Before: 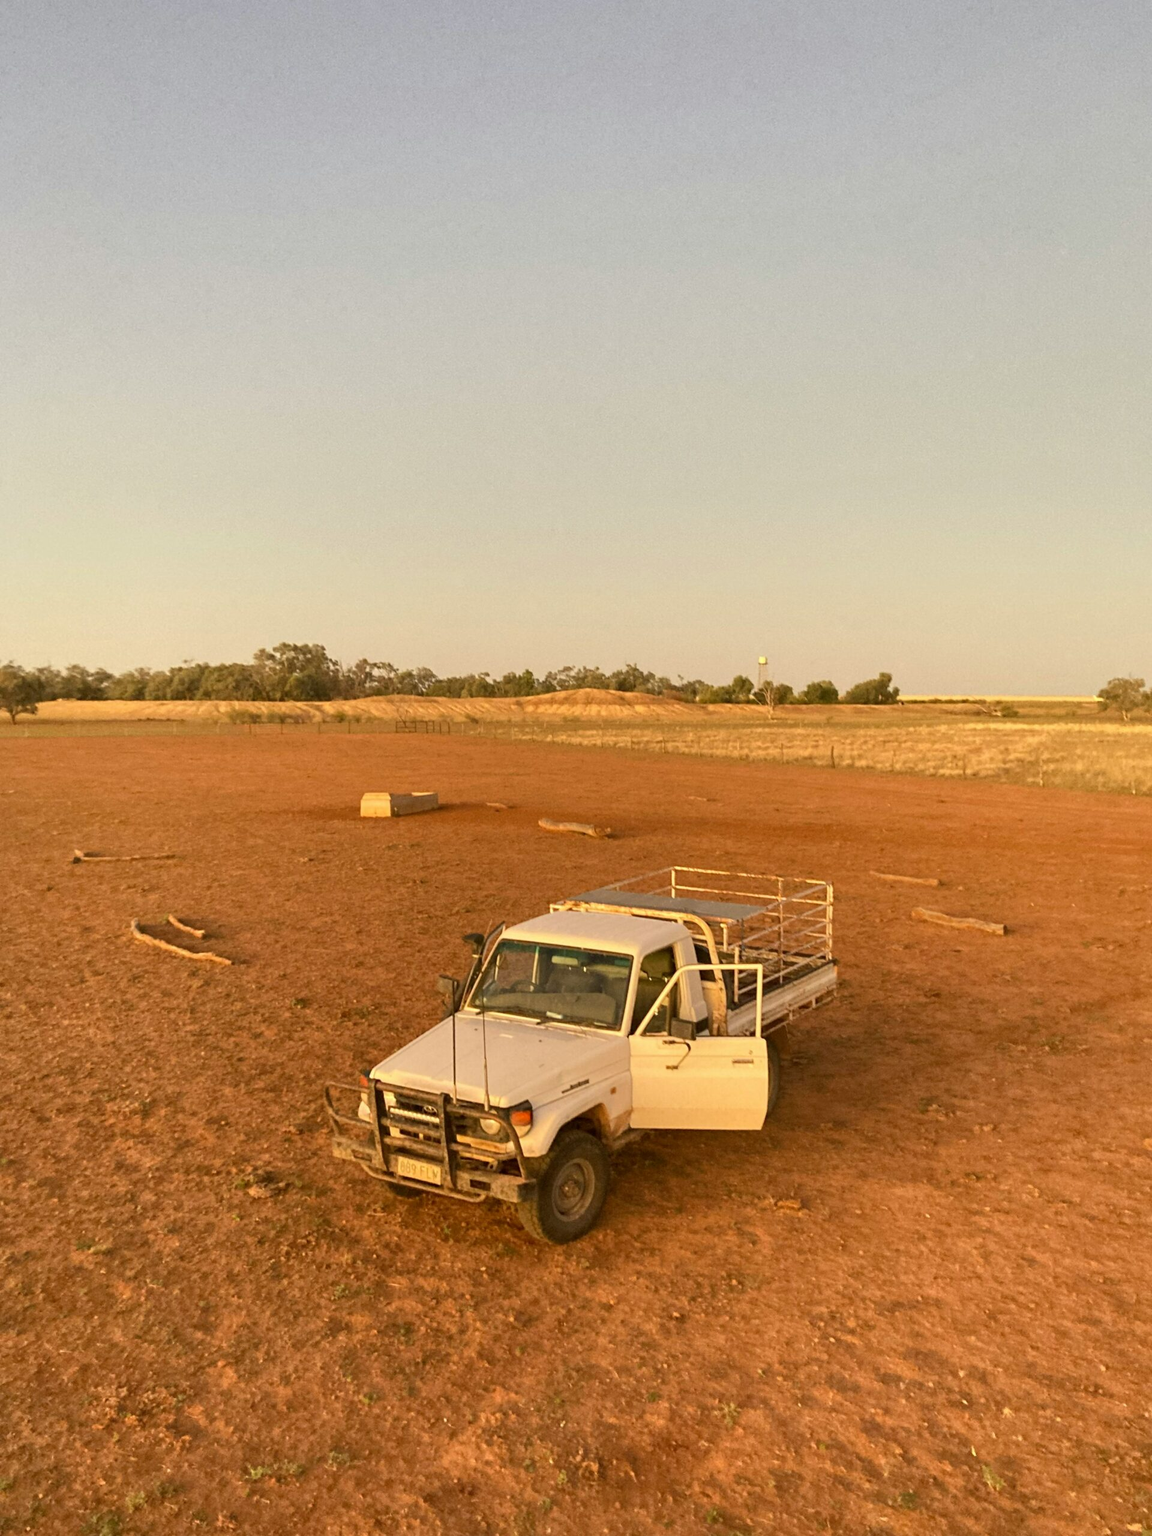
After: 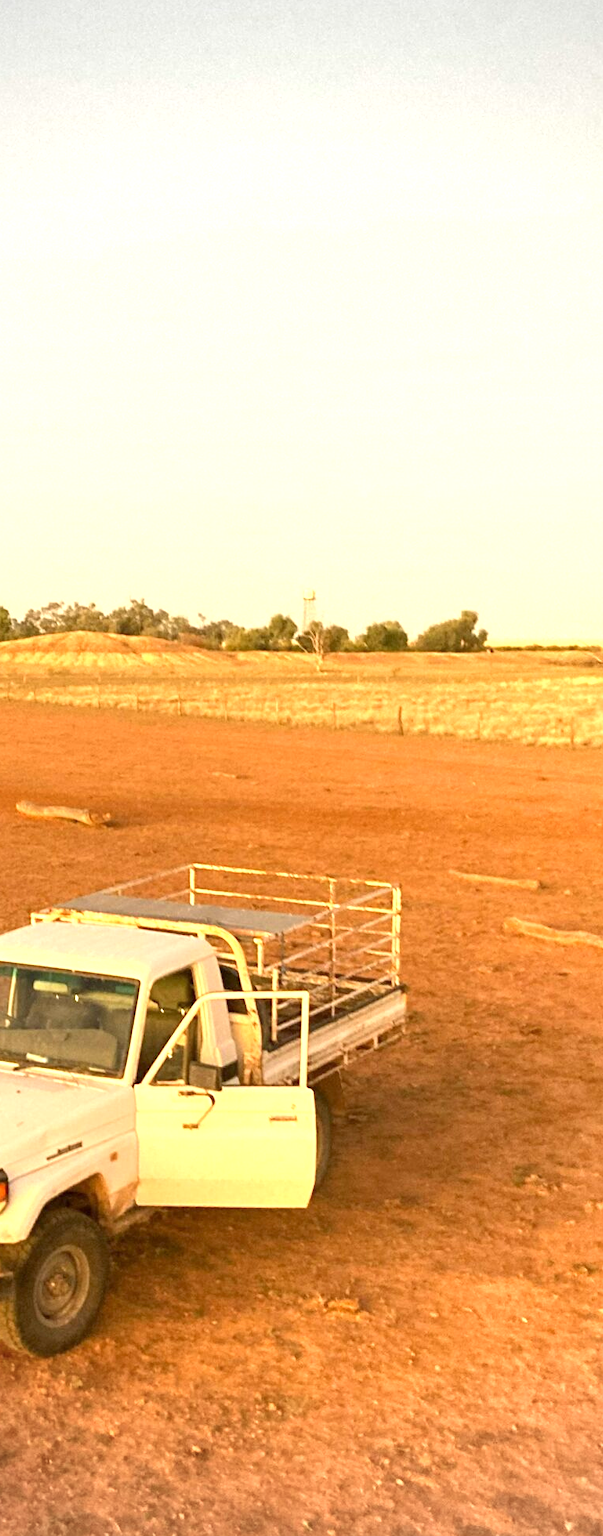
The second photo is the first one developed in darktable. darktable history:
vignetting: fall-off radius 60.92%
exposure: exposure 0.999 EV, compensate highlight preservation false
crop: left 45.721%, top 13.393%, right 14.118%, bottom 10.01%
